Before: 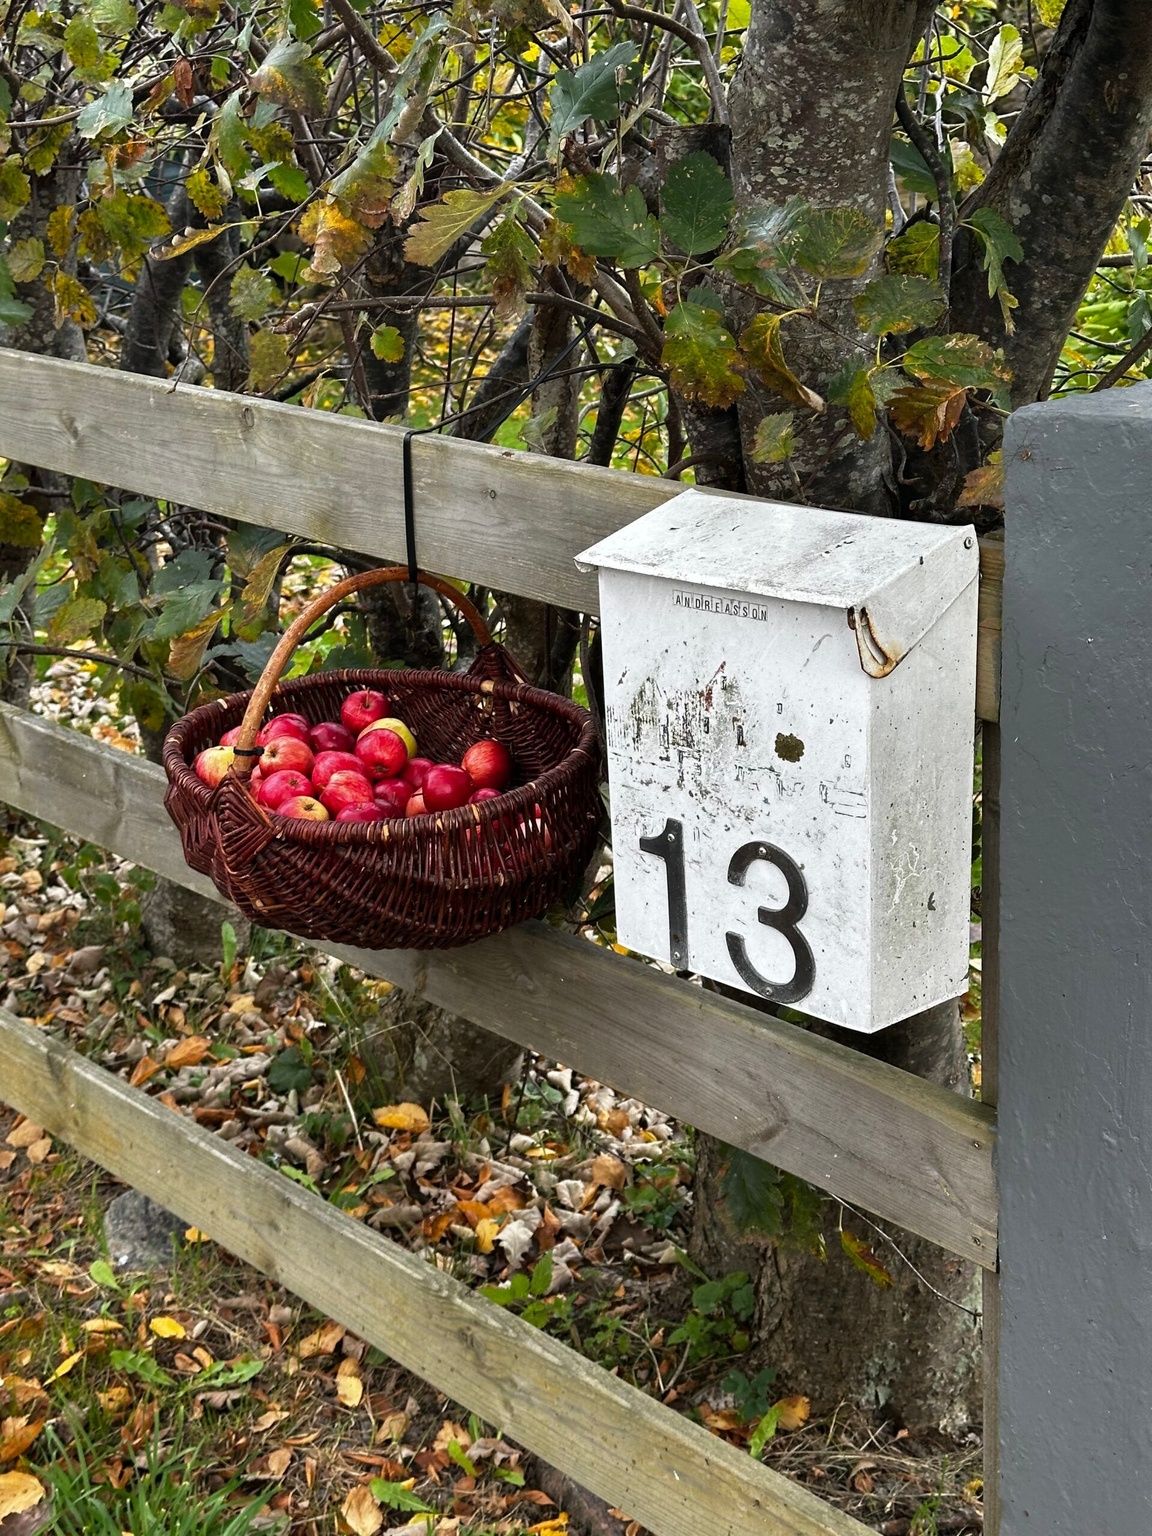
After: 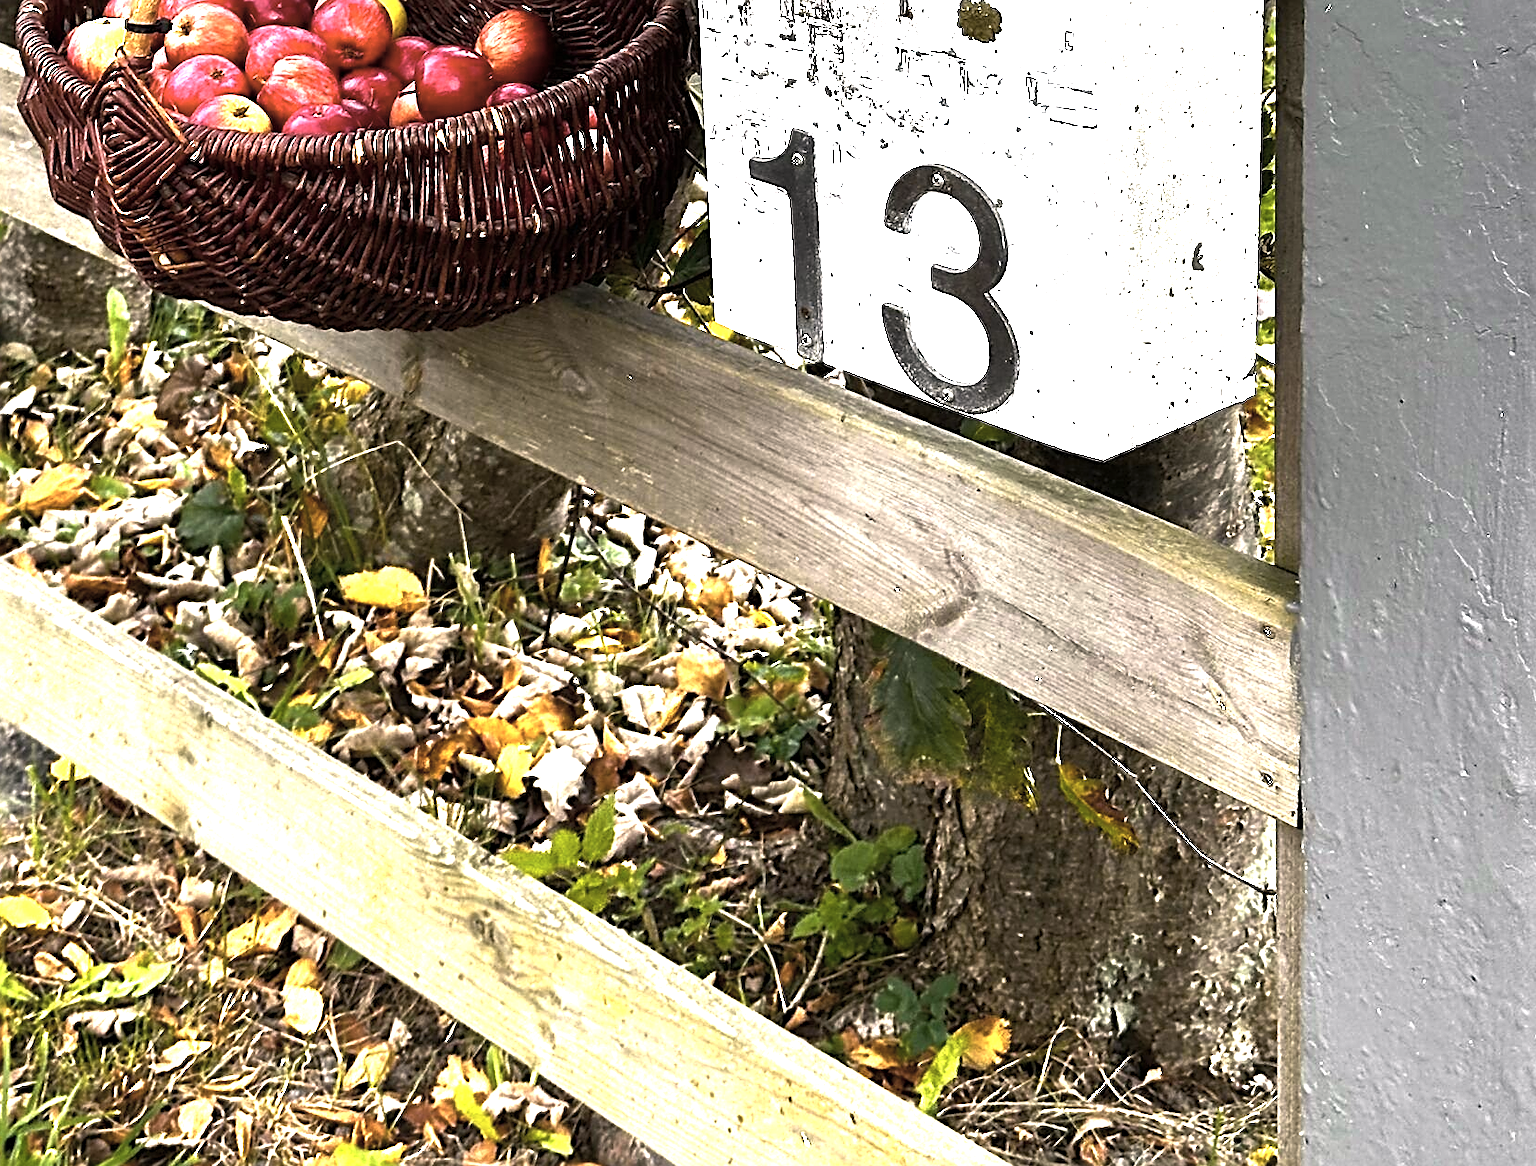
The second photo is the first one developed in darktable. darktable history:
color correction: highlights a* 5.6, highlights b* 5.23, saturation 0.637
crop and rotate: left 13.268%, top 47.818%, bottom 2.802%
exposure: exposure -0.567 EV, compensate exposure bias true, compensate highlight preservation false
color zones: curves: ch1 [(0.077, 0.436) (0.25, 0.5) (0.75, 0.5)]
sharpen: radius 2.543, amount 0.635
color balance rgb: perceptual saturation grading › global saturation 19.603%, perceptual brilliance grading › global brilliance 34.565%, perceptual brilliance grading › highlights 49.256%, perceptual brilliance grading › mid-tones 59.754%, perceptual brilliance grading › shadows 34.782%, global vibrance 20%
